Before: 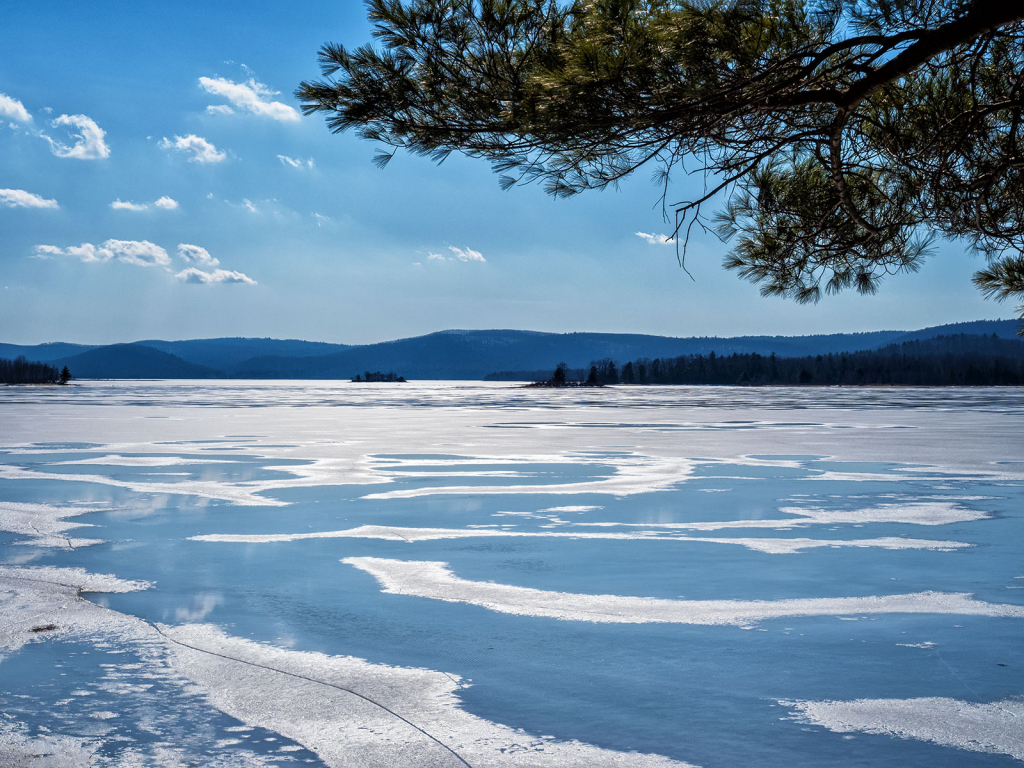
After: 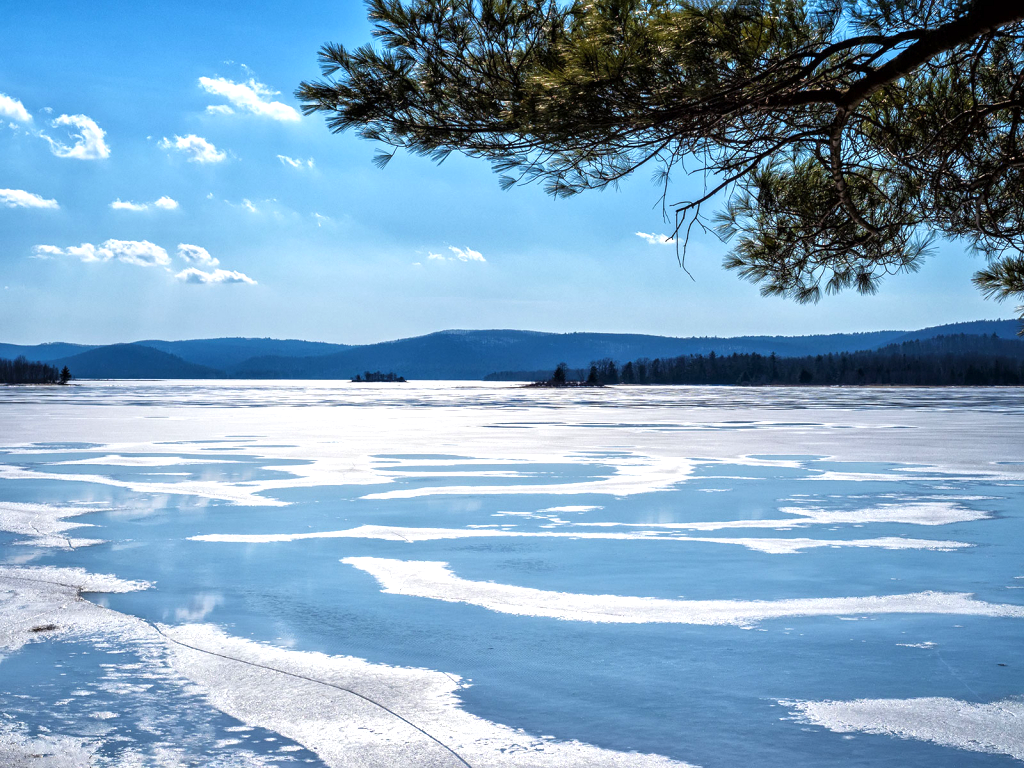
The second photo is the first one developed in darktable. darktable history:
exposure: exposure 0.556 EV, compensate highlight preservation false
